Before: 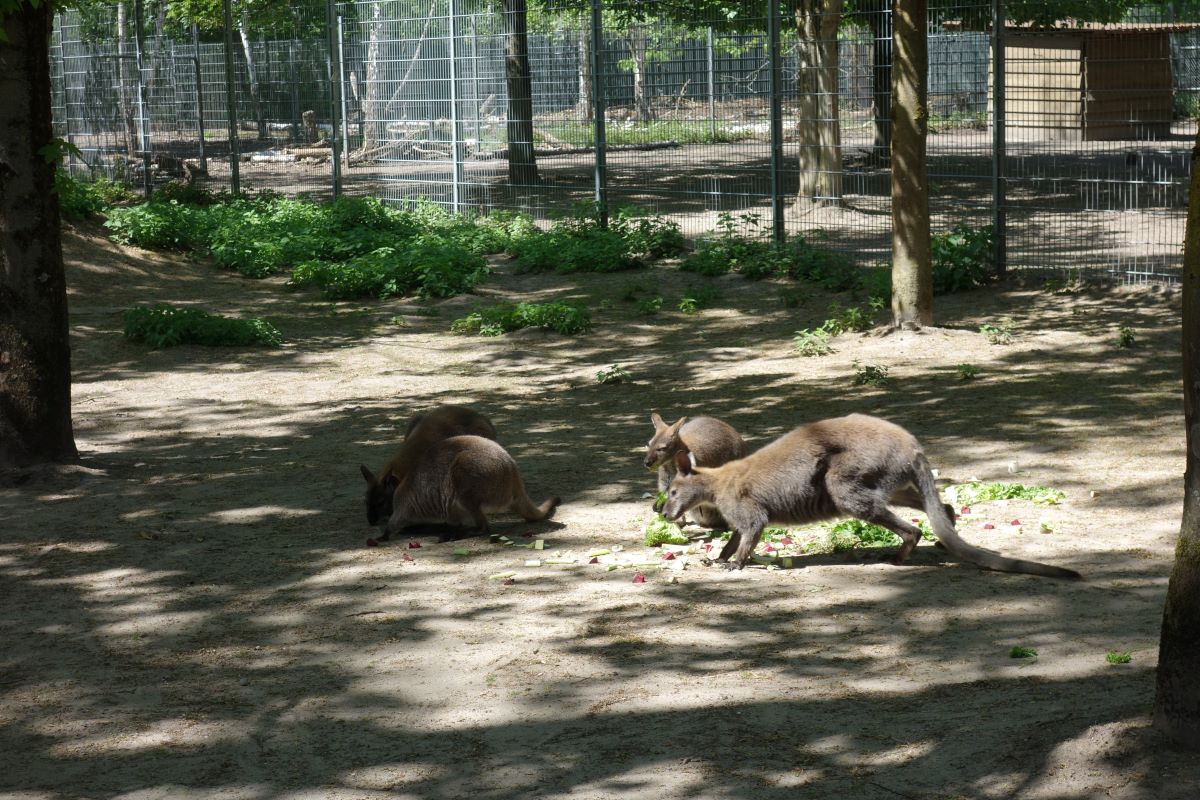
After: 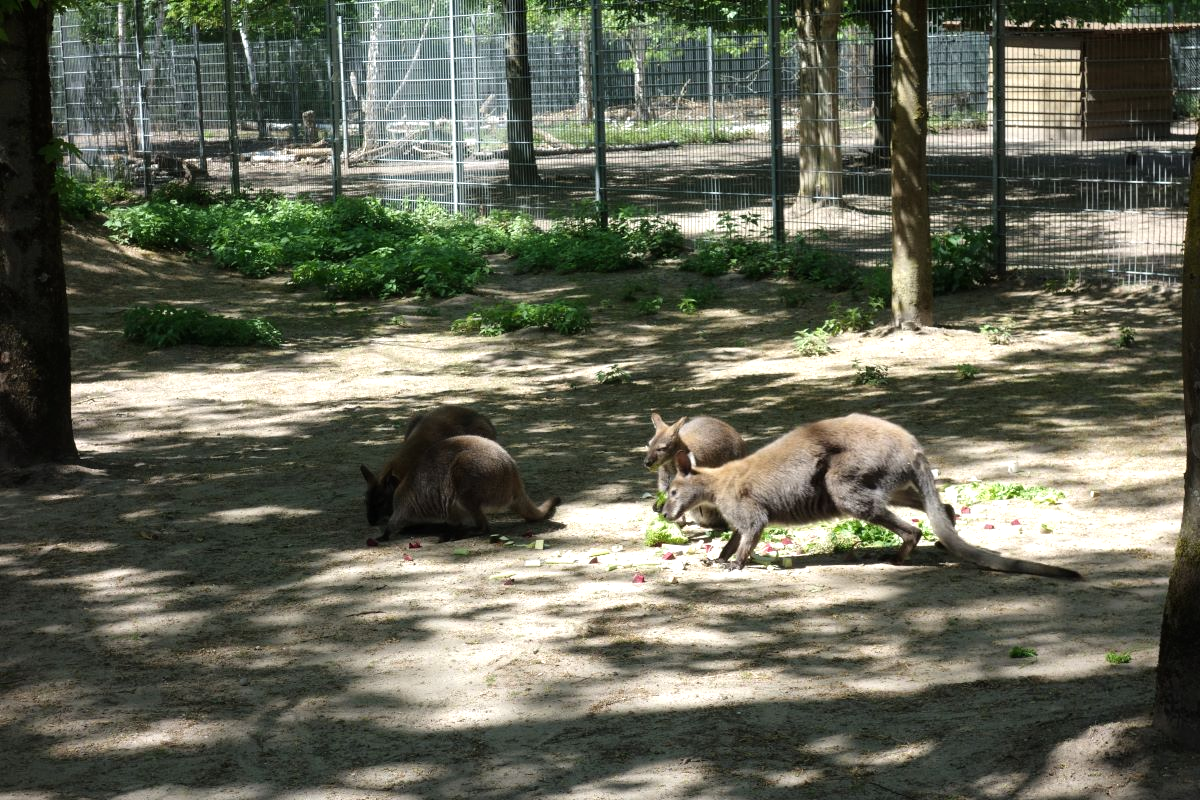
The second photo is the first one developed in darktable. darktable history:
tone equalizer: -8 EV -0.418 EV, -7 EV -0.42 EV, -6 EV -0.364 EV, -5 EV -0.215 EV, -3 EV 0.227 EV, -2 EV 0.332 EV, -1 EV 0.366 EV, +0 EV 0.396 EV
